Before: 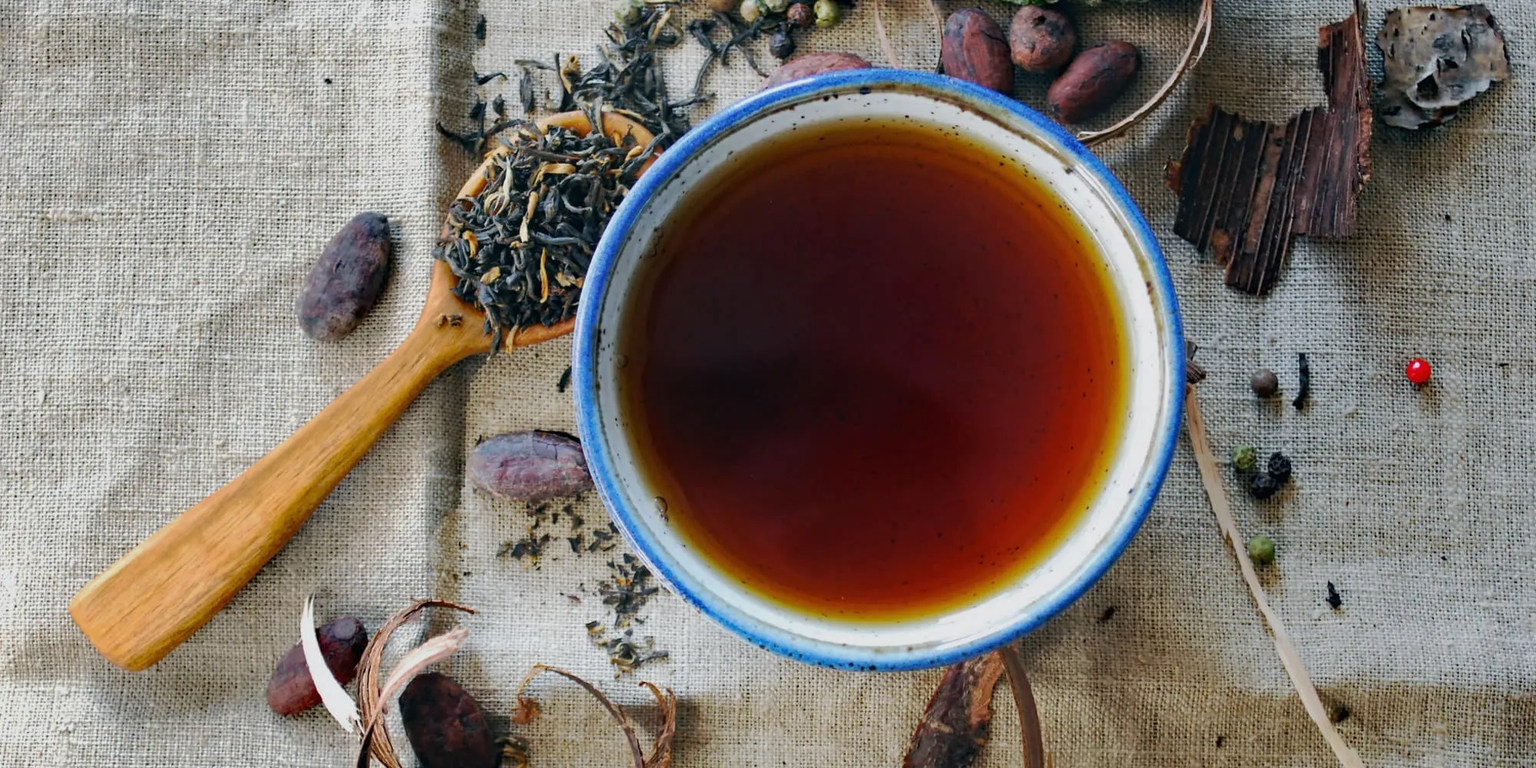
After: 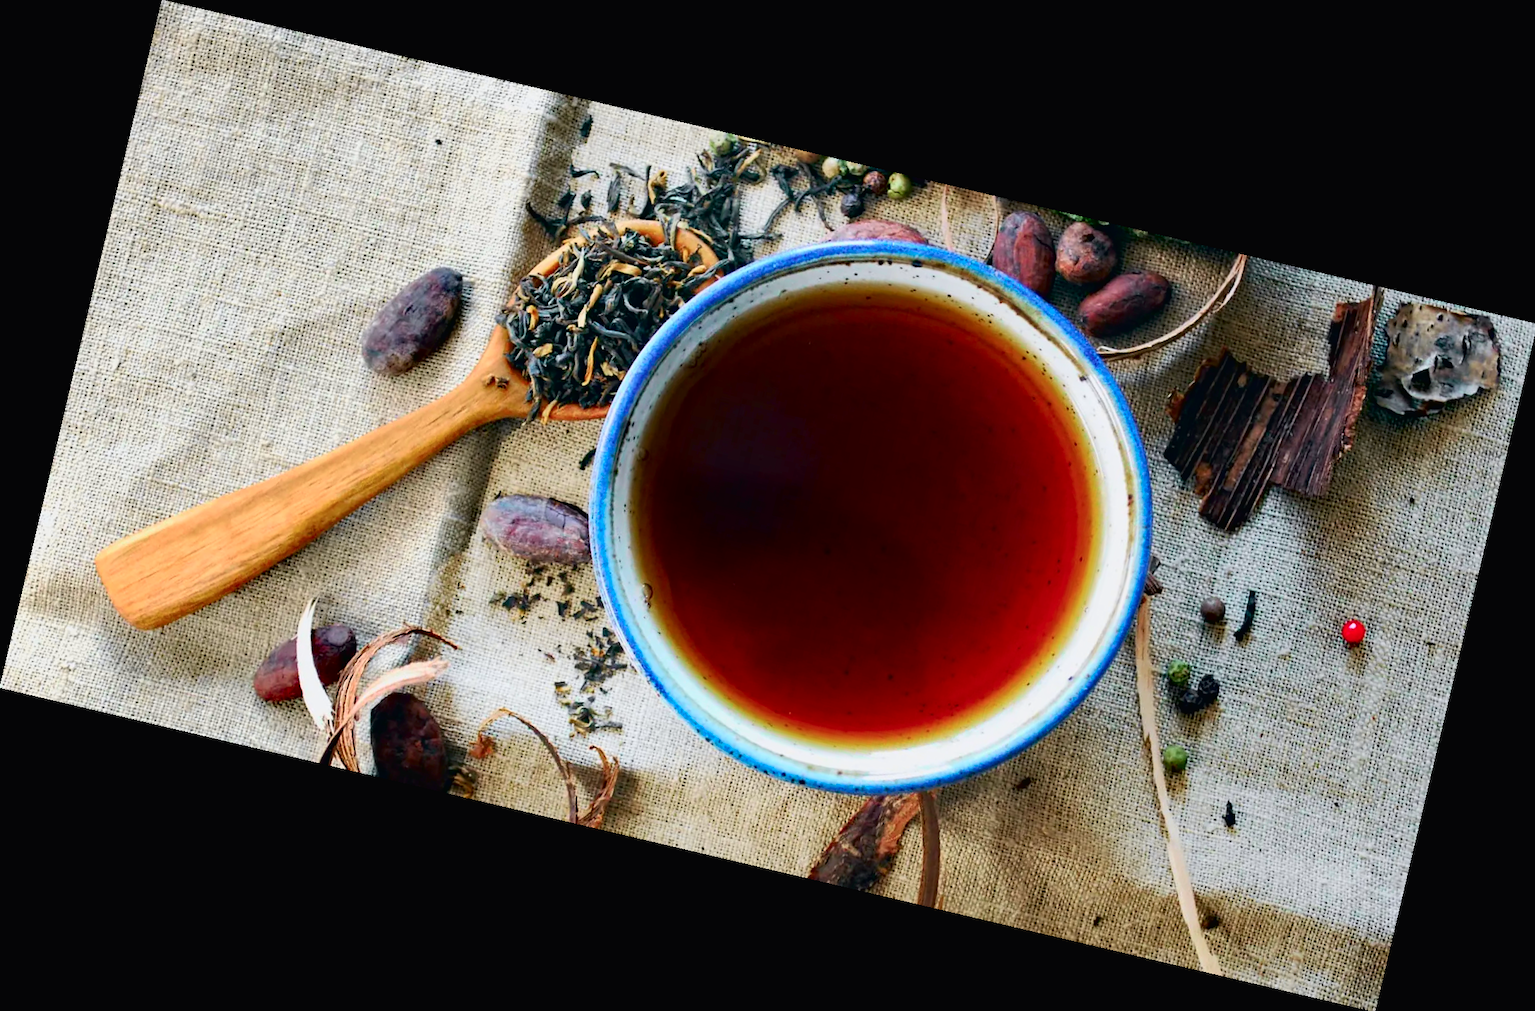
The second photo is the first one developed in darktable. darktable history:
rotate and perspective: rotation 13.27°, automatic cropping off
tone curve: curves: ch0 [(0, 0.013) (0.054, 0.018) (0.205, 0.191) (0.289, 0.292) (0.39, 0.424) (0.493, 0.551) (0.647, 0.752) (0.796, 0.887) (1, 0.998)]; ch1 [(0, 0) (0.371, 0.339) (0.477, 0.452) (0.494, 0.495) (0.501, 0.501) (0.51, 0.516) (0.54, 0.557) (0.572, 0.605) (0.625, 0.687) (0.774, 0.841) (1, 1)]; ch2 [(0, 0) (0.32, 0.281) (0.403, 0.399) (0.441, 0.428) (0.47, 0.469) (0.498, 0.496) (0.524, 0.543) (0.551, 0.579) (0.633, 0.665) (0.7, 0.711) (1, 1)], color space Lab, independent channels, preserve colors none
